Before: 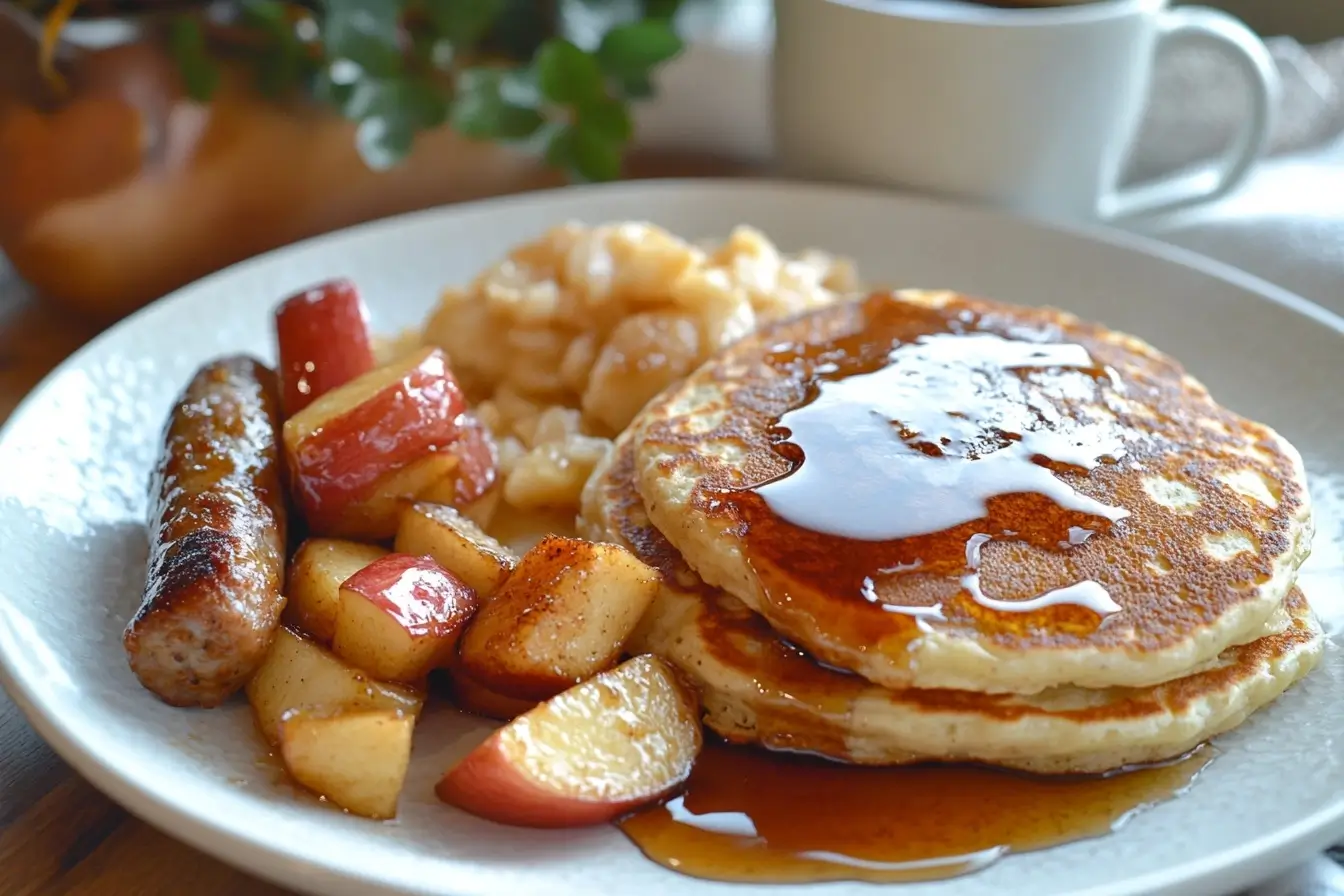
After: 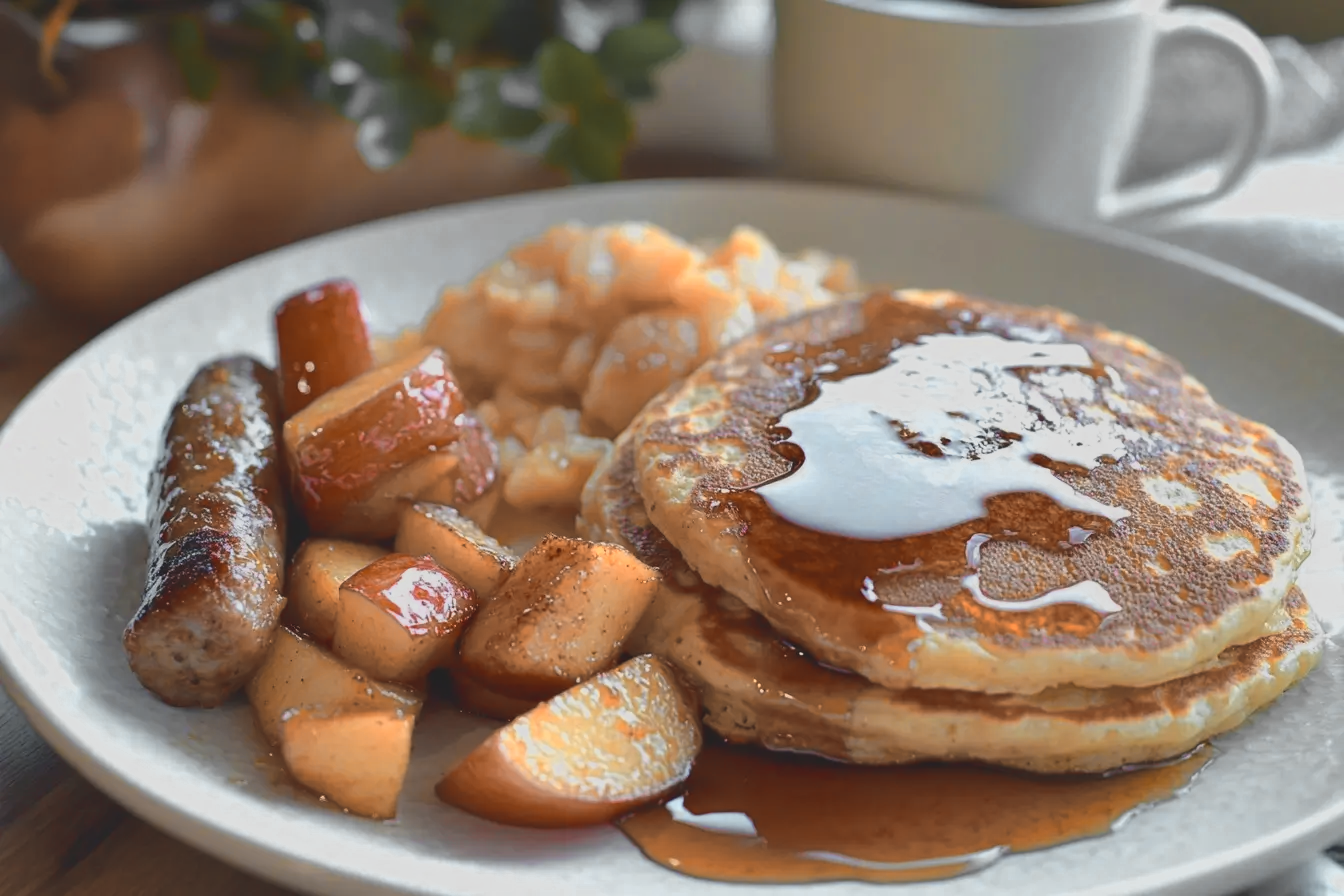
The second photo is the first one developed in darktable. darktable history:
color zones: curves: ch0 [(0.009, 0.528) (0.136, 0.6) (0.255, 0.586) (0.39, 0.528) (0.522, 0.584) (0.686, 0.736) (0.849, 0.561)]; ch1 [(0.045, 0.781) (0.14, 0.416) (0.257, 0.695) (0.442, 0.032) (0.738, 0.338) (0.818, 0.632) (0.891, 0.741) (1, 0.704)]; ch2 [(0, 0.667) (0.141, 0.52) (0.26, 0.37) (0.474, 0.432) (0.743, 0.286)]
exposure: black level correction -0.015, exposure -0.5 EV, compensate highlight preservation false
